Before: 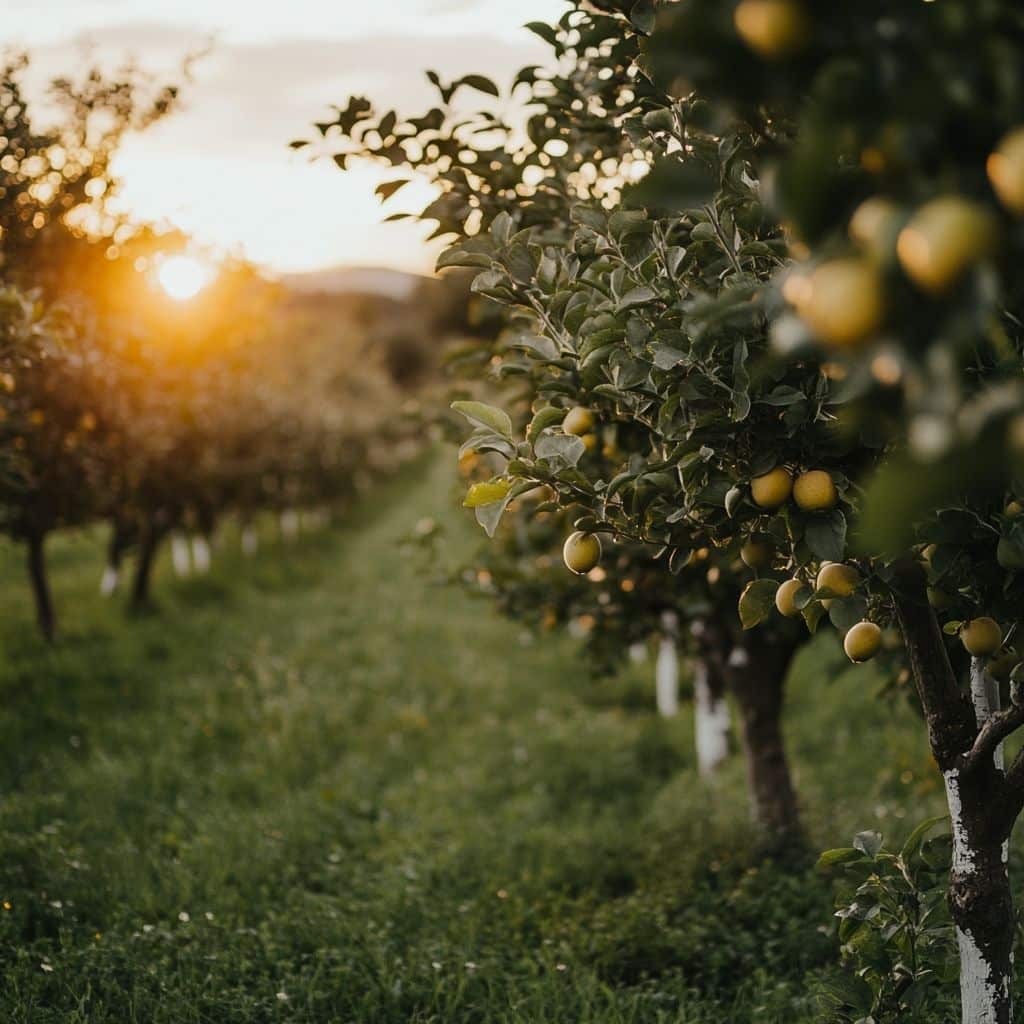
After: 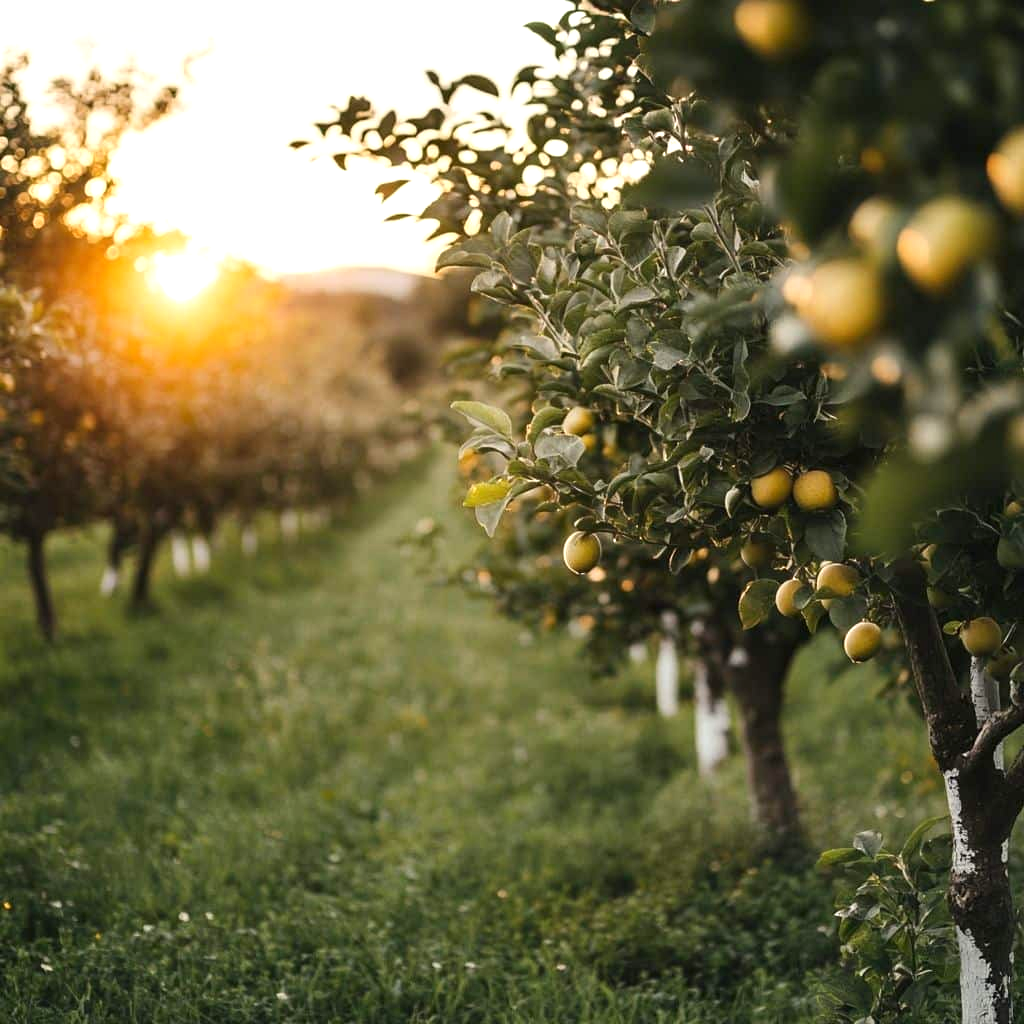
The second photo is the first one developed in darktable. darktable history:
exposure: exposure 0.749 EV, compensate highlight preservation false
